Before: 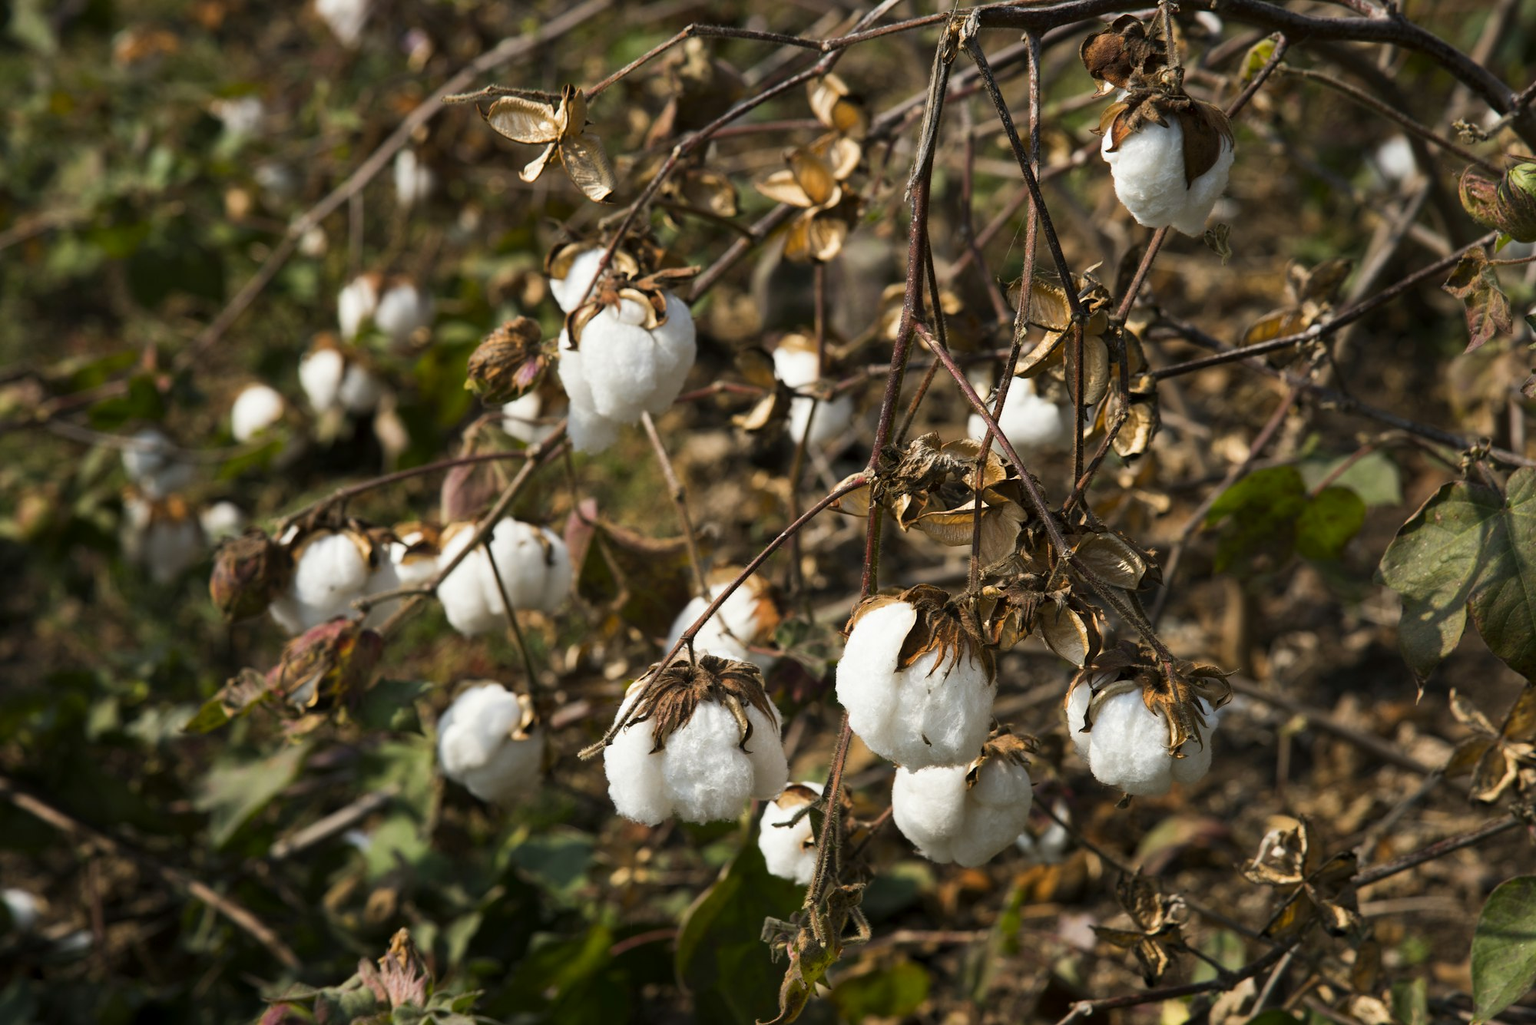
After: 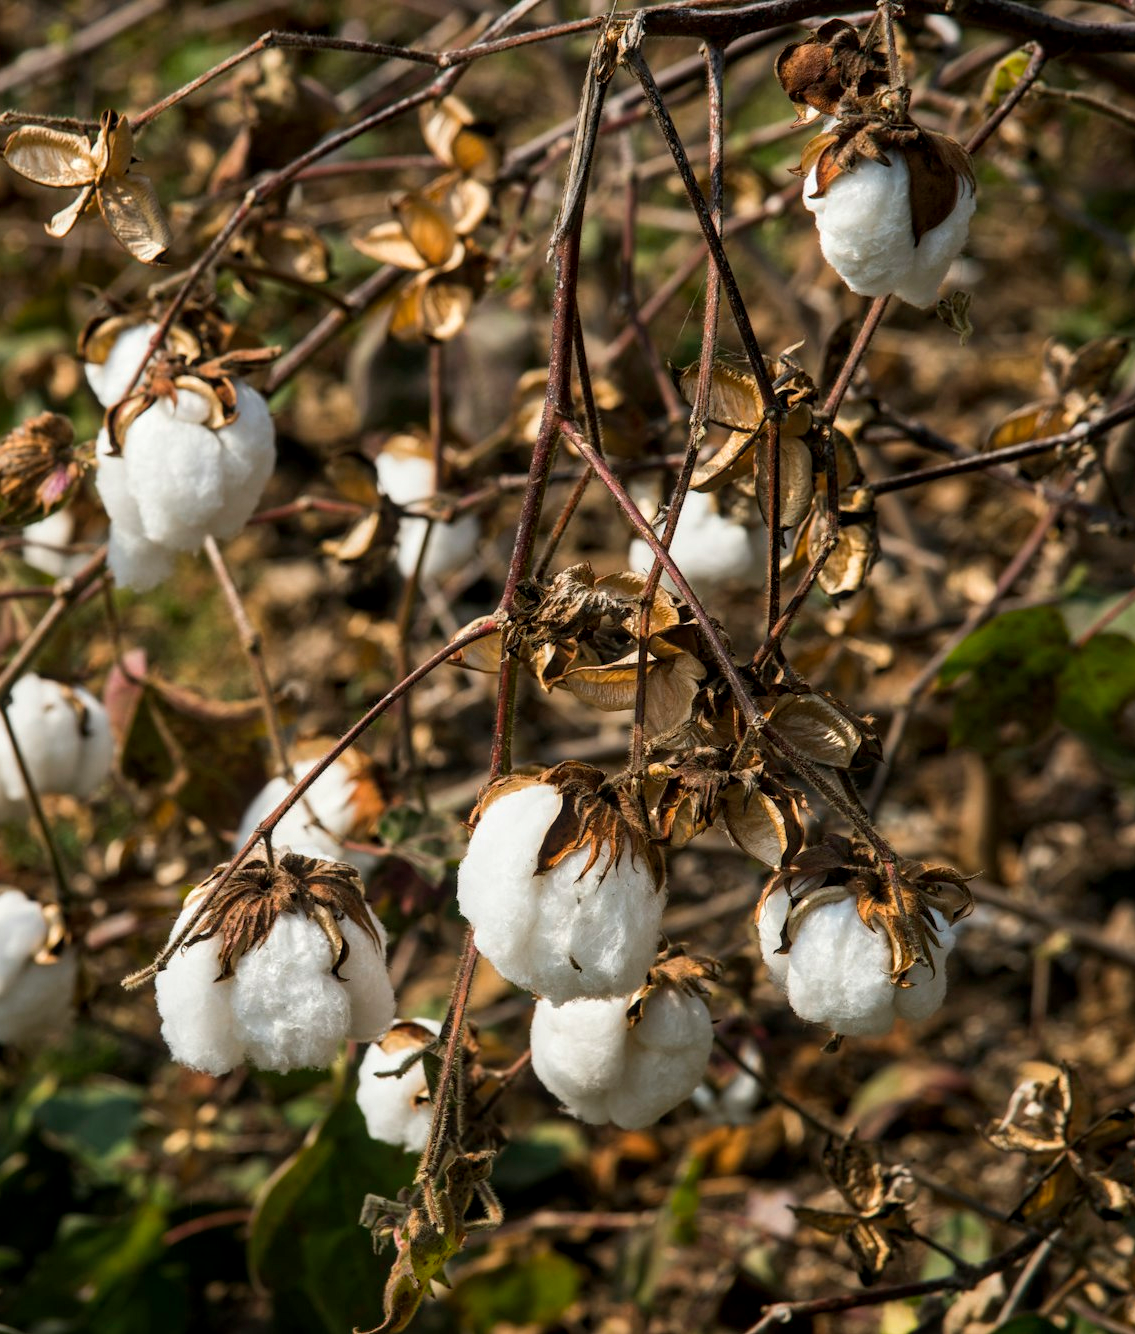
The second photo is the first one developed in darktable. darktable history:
crop: left 31.568%, top 0.021%, right 11.67%
local contrast: on, module defaults
